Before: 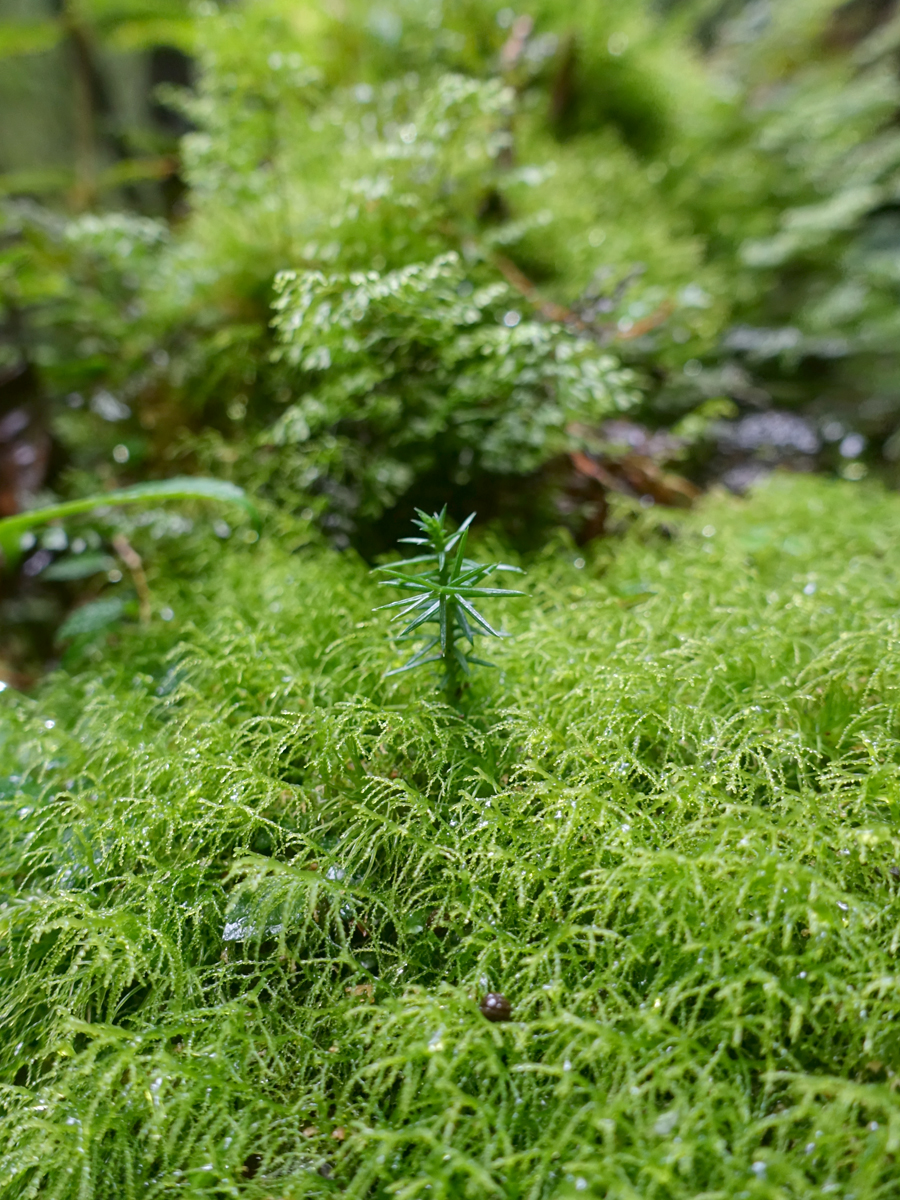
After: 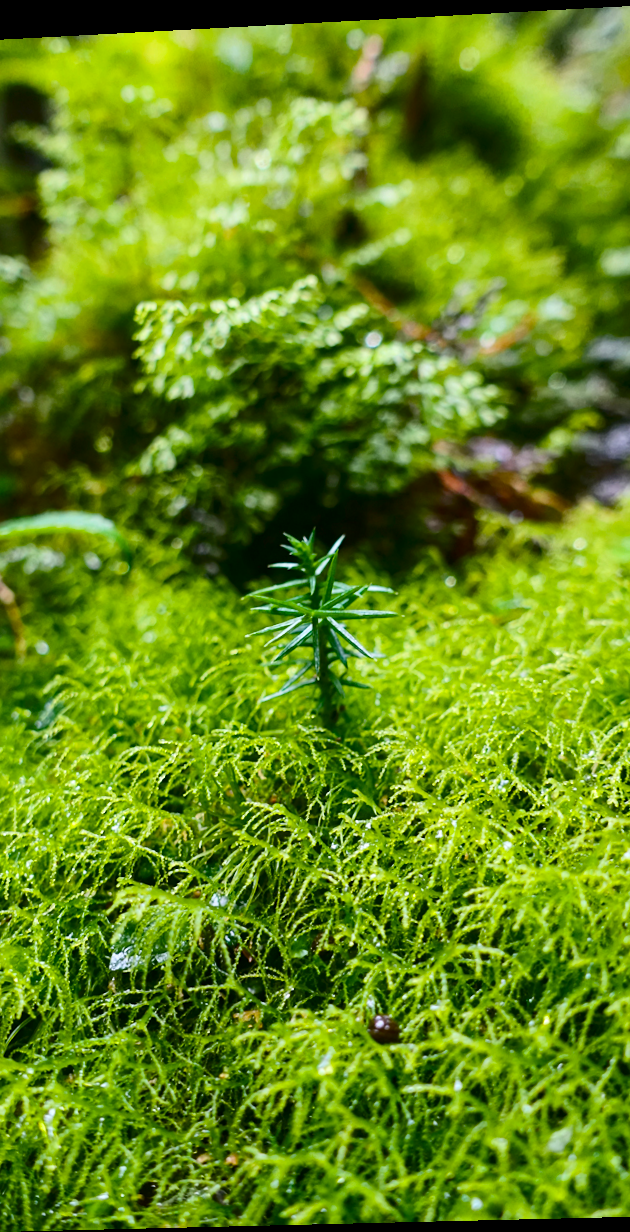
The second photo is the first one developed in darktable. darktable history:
contrast brightness saturation: contrast 0.28
crop and rotate: left 15.446%, right 17.836%
color balance rgb: linear chroma grading › global chroma 15%, perceptual saturation grading › global saturation 30%
rotate and perspective: rotation -2.22°, lens shift (horizontal) -0.022, automatic cropping off
